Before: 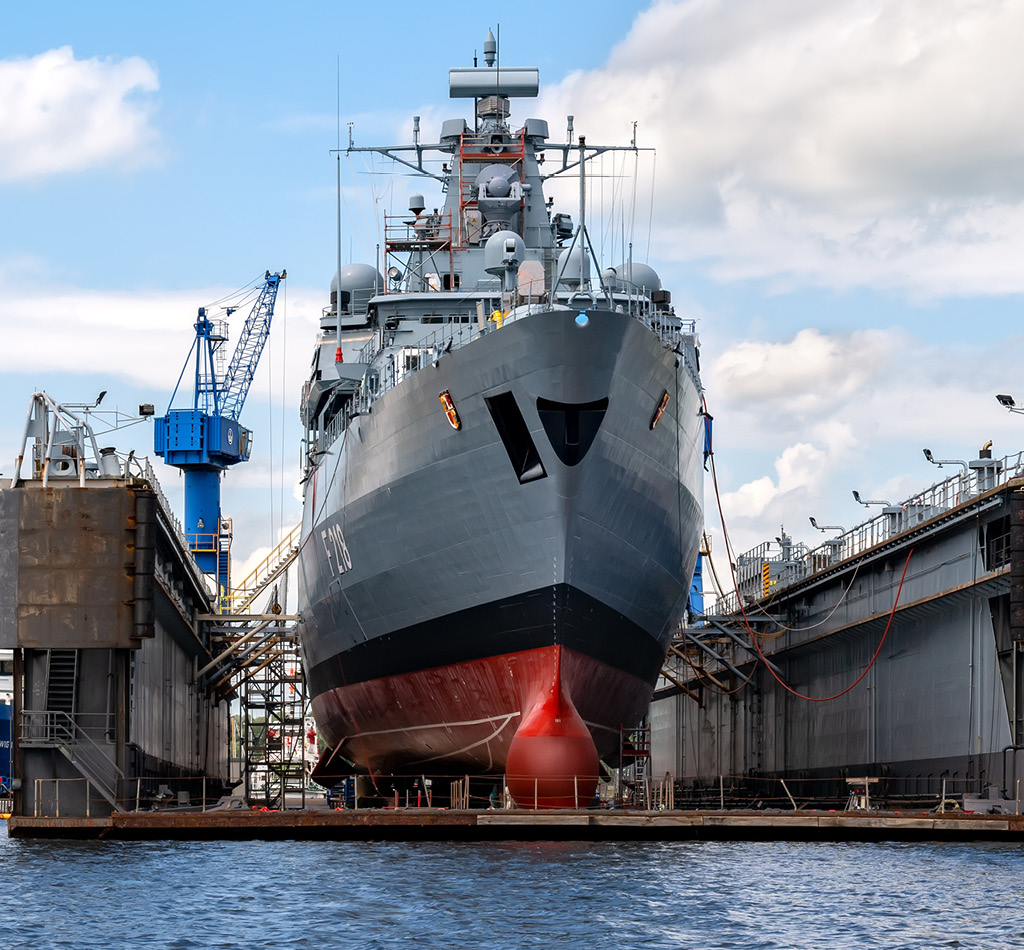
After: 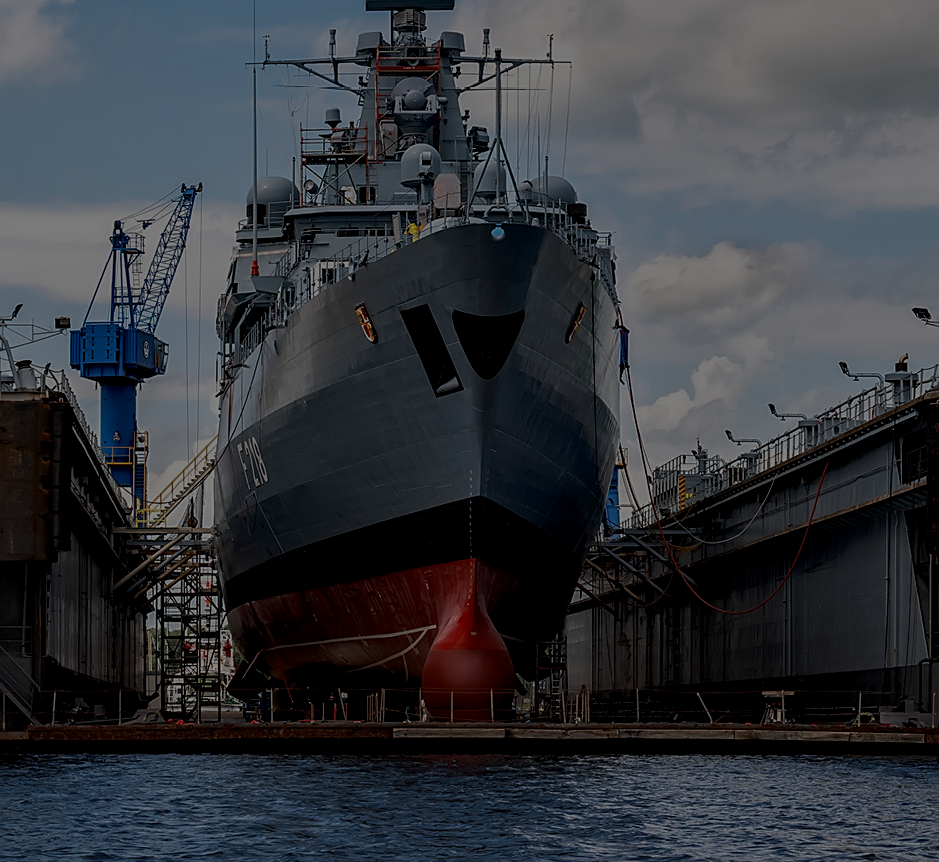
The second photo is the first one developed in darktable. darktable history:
shadows and highlights: shadows -20, white point adjustment -2, highlights -35
crop and rotate: left 8.262%, top 9.226%
sharpen: on, module defaults
local contrast: detail 130%
exposure: exposure -2.446 EV, compensate highlight preservation false
